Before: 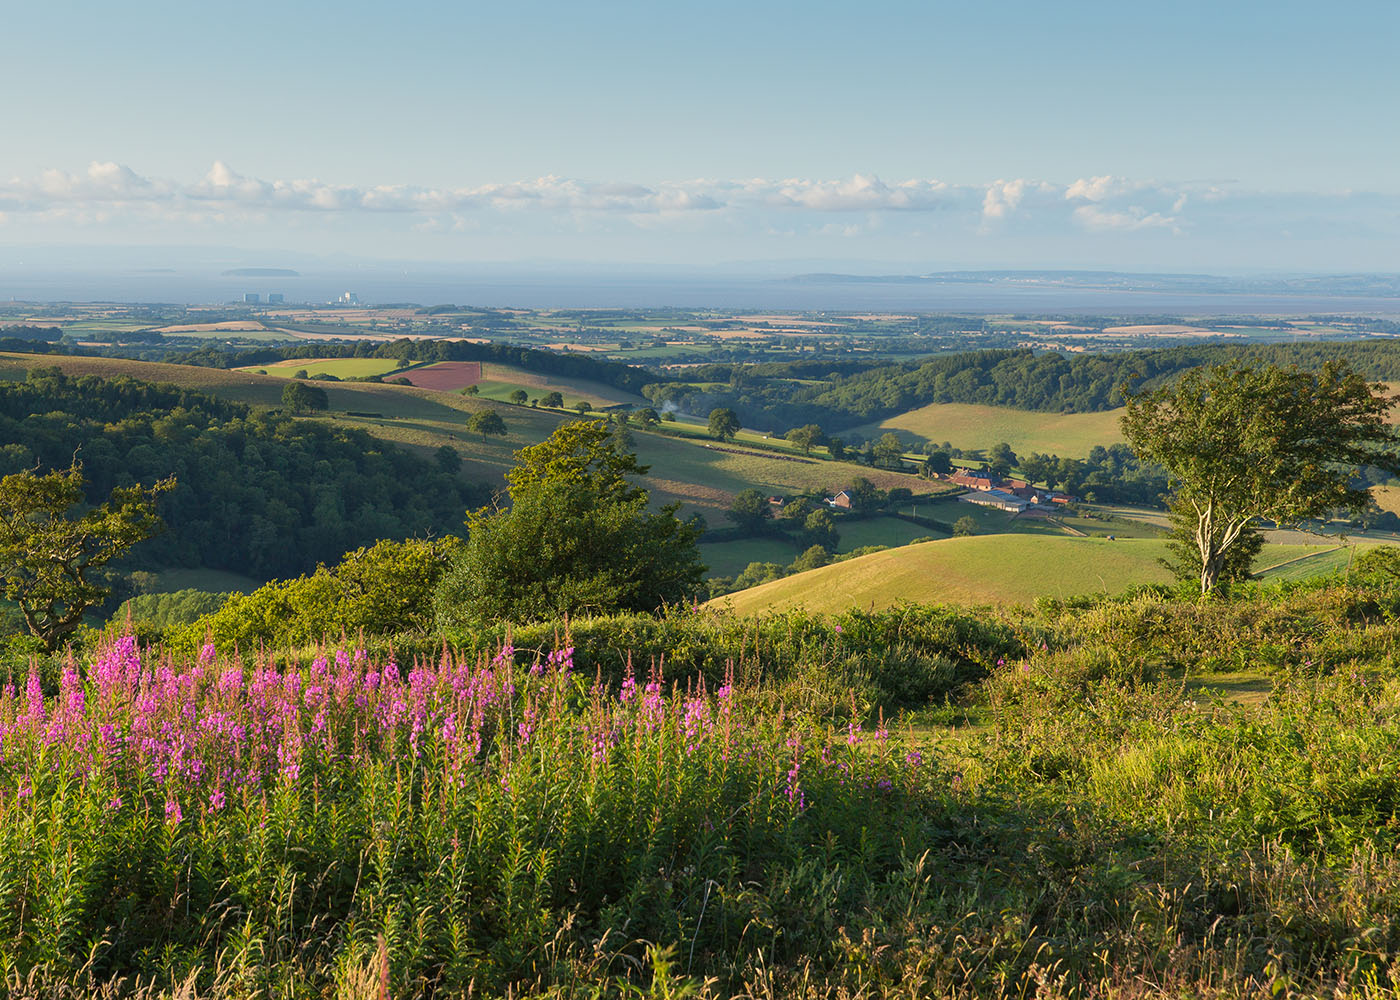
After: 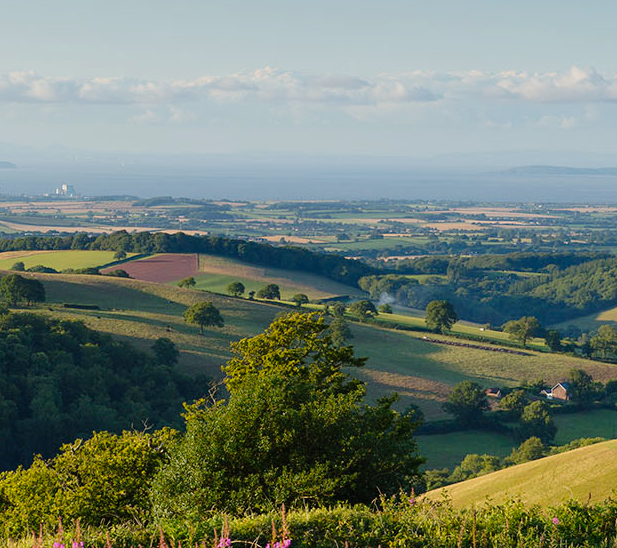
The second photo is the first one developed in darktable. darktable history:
crop: left 20.248%, top 10.86%, right 35.675%, bottom 34.321%
tone curve: curves: ch0 [(0, 0) (0.003, 0.008) (0.011, 0.01) (0.025, 0.012) (0.044, 0.023) (0.069, 0.033) (0.1, 0.046) (0.136, 0.075) (0.177, 0.116) (0.224, 0.171) (0.277, 0.235) (0.335, 0.312) (0.399, 0.397) (0.468, 0.466) (0.543, 0.54) (0.623, 0.62) (0.709, 0.701) (0.801, 0.782) (0.898, 0.877) (1, 1)], preserve colors none
